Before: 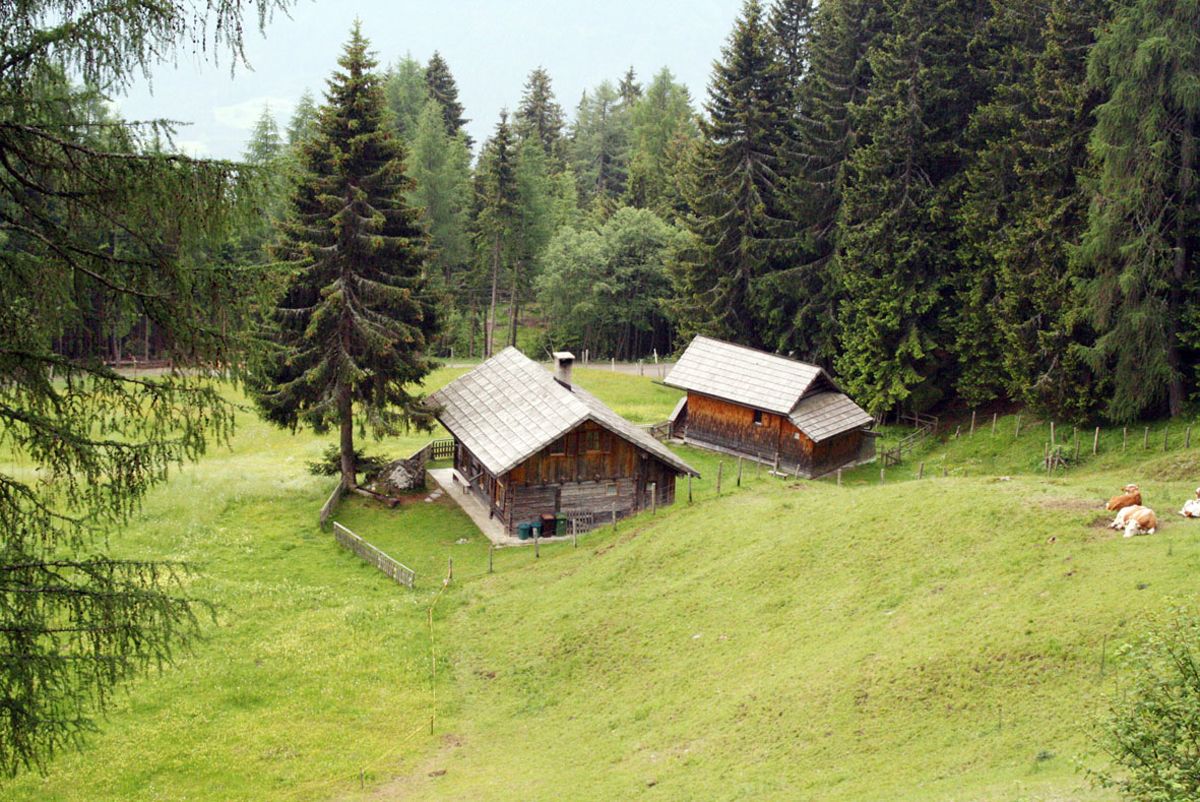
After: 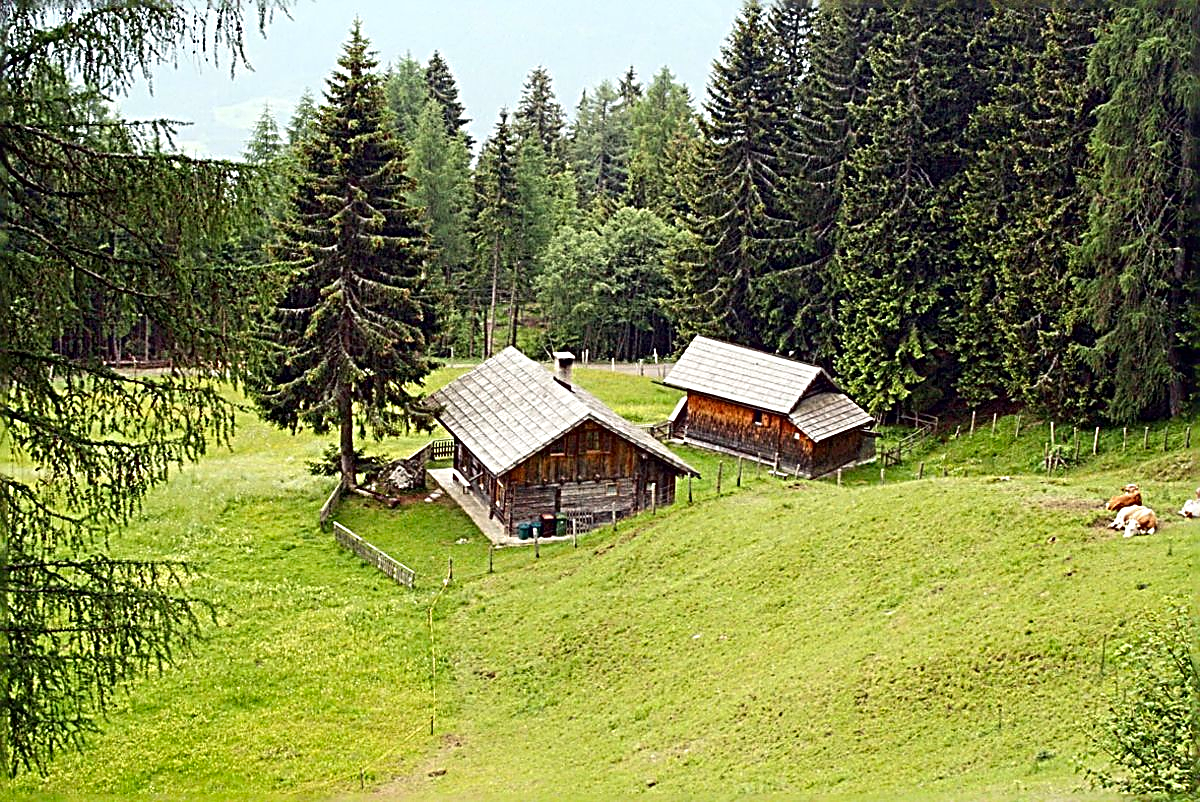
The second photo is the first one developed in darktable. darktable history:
contrast brightness saturation: contrast 0.077, saturation 0.197
sharpen: radius 3.187, amount 1.717
